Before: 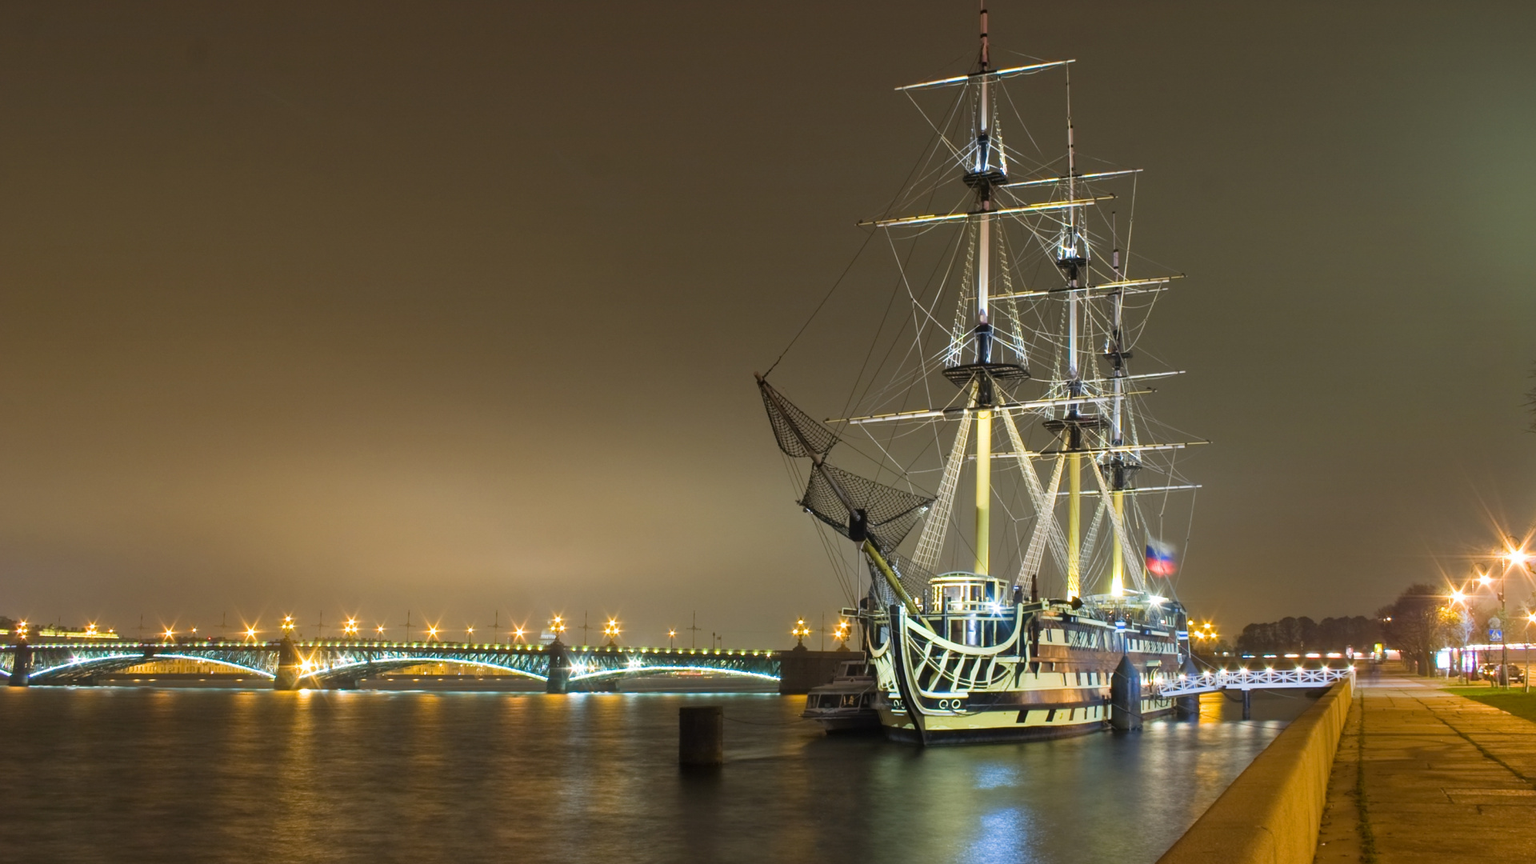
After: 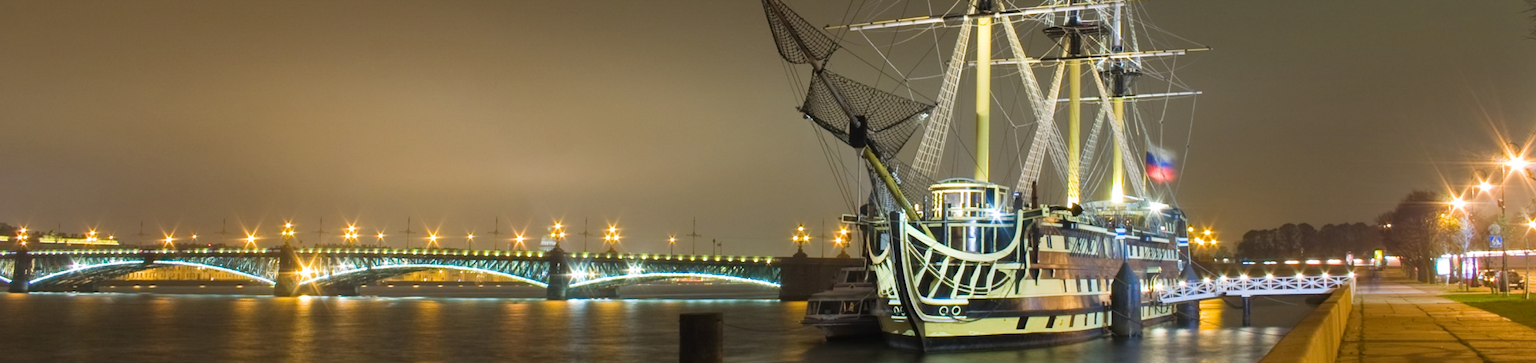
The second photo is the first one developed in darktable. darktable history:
crop: top 45.618%, bottom 12.289%
